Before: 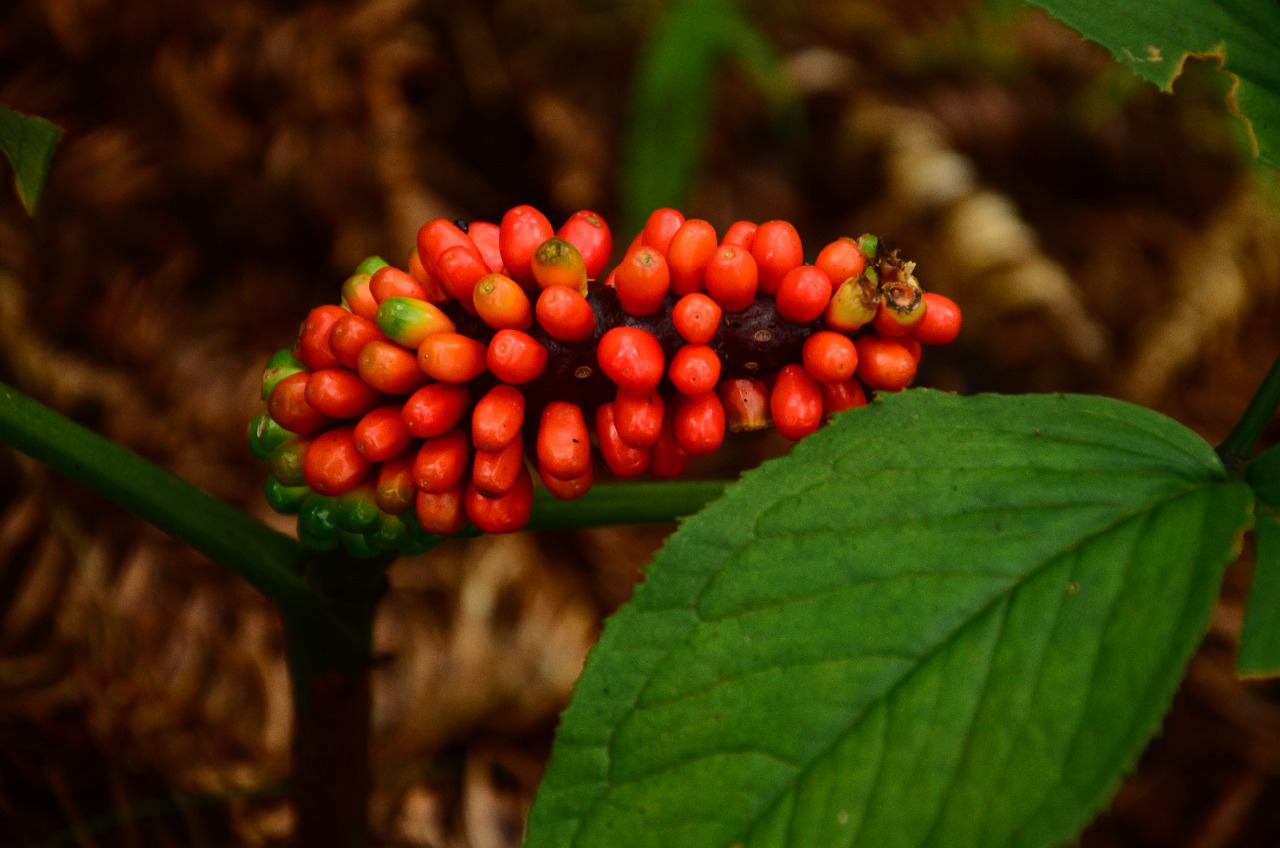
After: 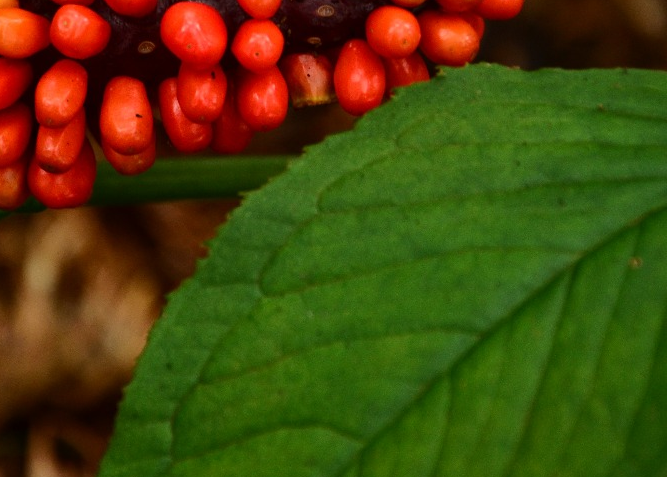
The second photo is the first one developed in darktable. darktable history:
crop: left 34.148%, top 38.389%, right 13.737%, bottom 5.315%
